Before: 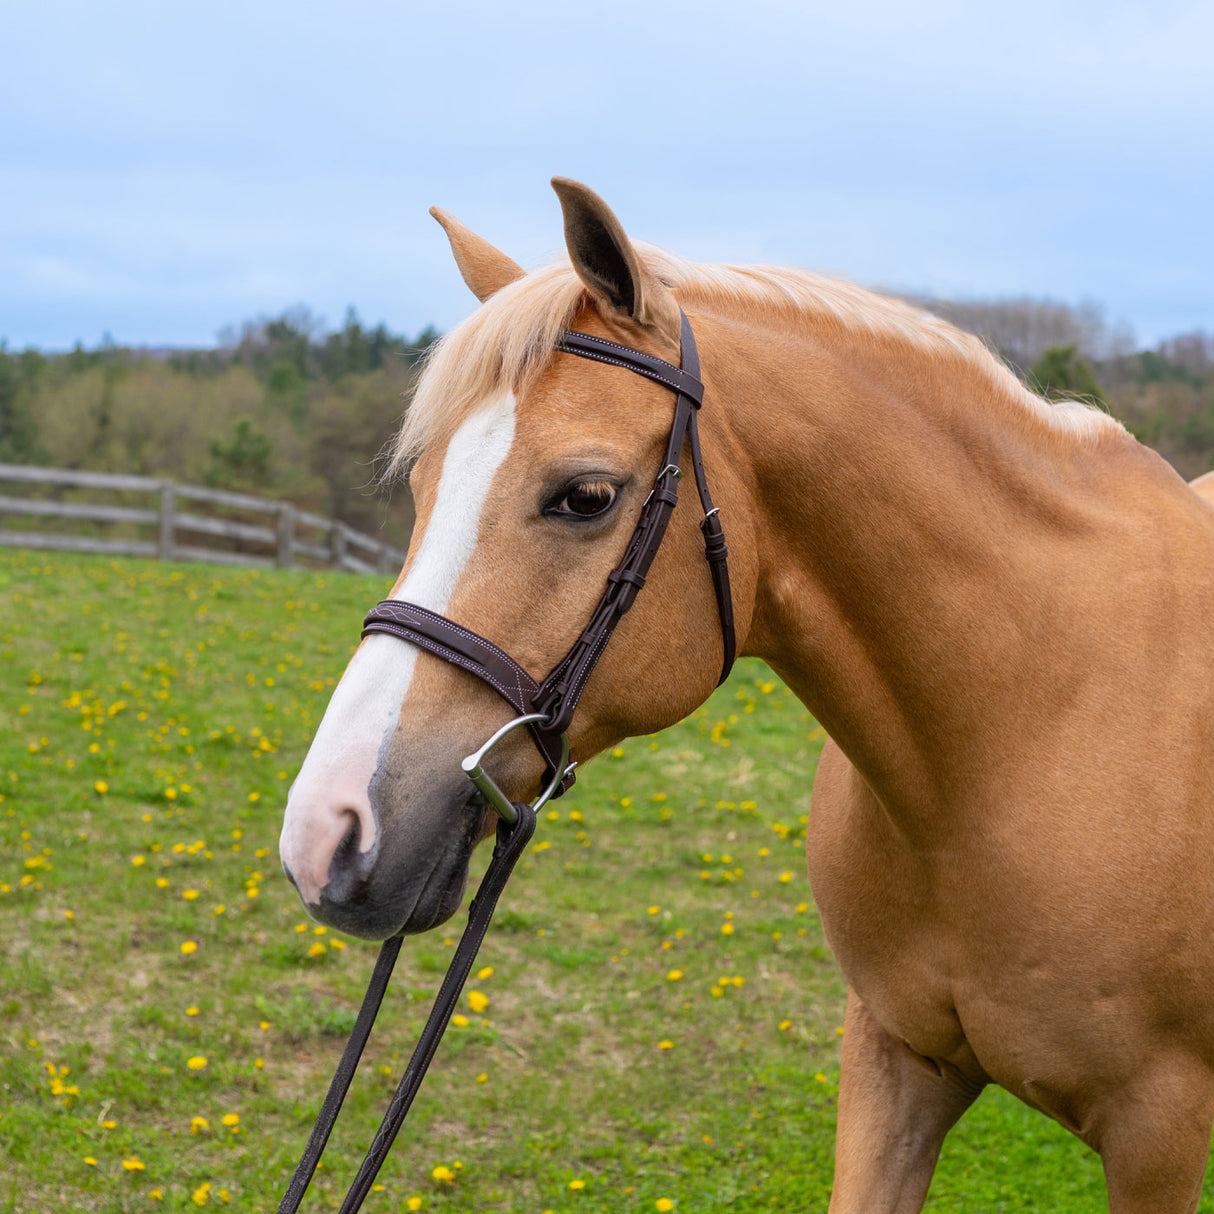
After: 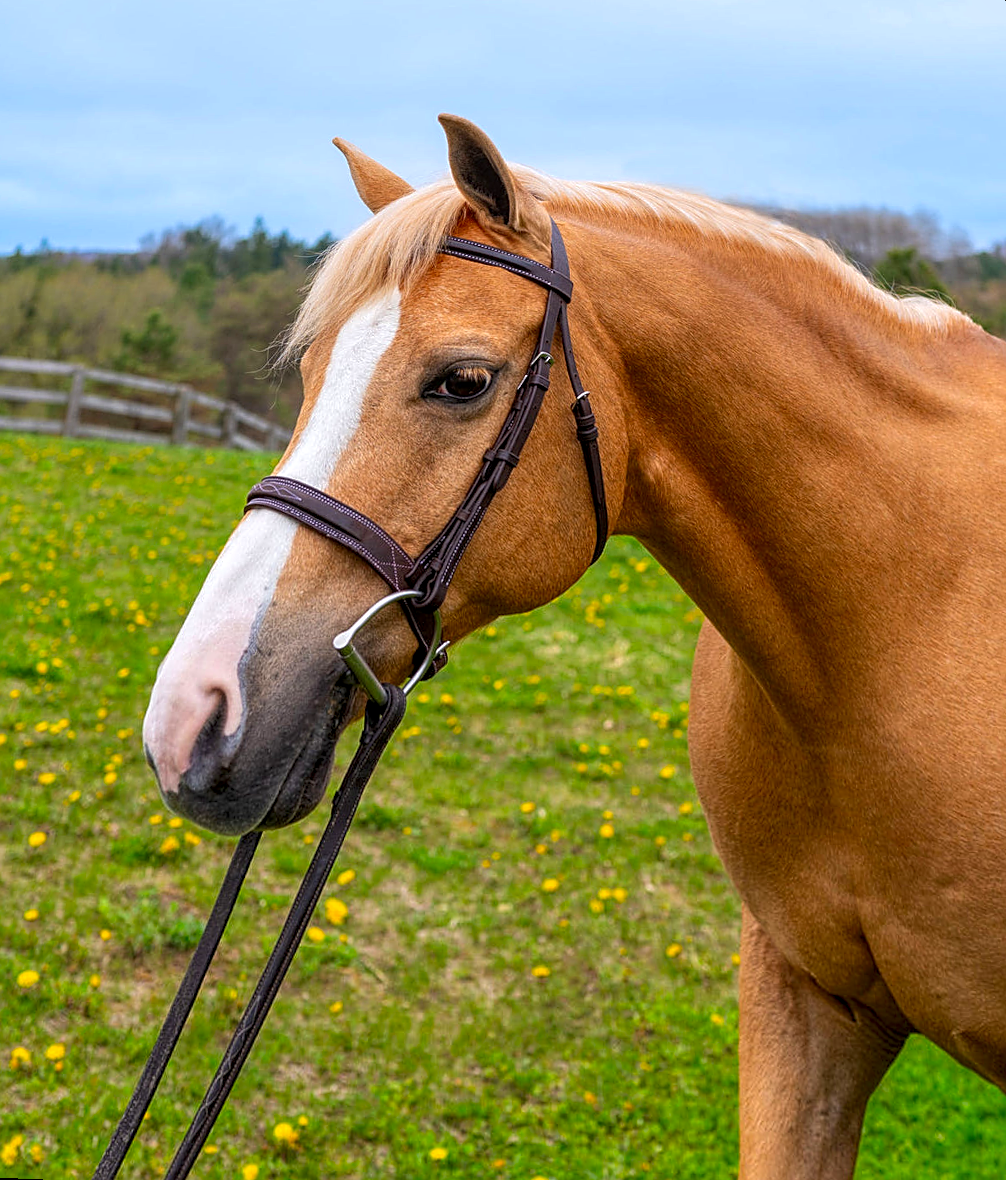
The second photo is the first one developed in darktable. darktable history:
sharpen: on, module defaults
rotate and perspective: rotation 0.72°, lens shift (vertical) -0.352, lens shift (horizontal) -0.051, crop left 0.152, crop right 0.859, crop top 0.019, crop bottom 0.964
contrast brightness saturation: brightness -0.02, saturation 0.35
local contrast: highlights 99%, shadows 86%, detail 160%, midtone range 0.2
